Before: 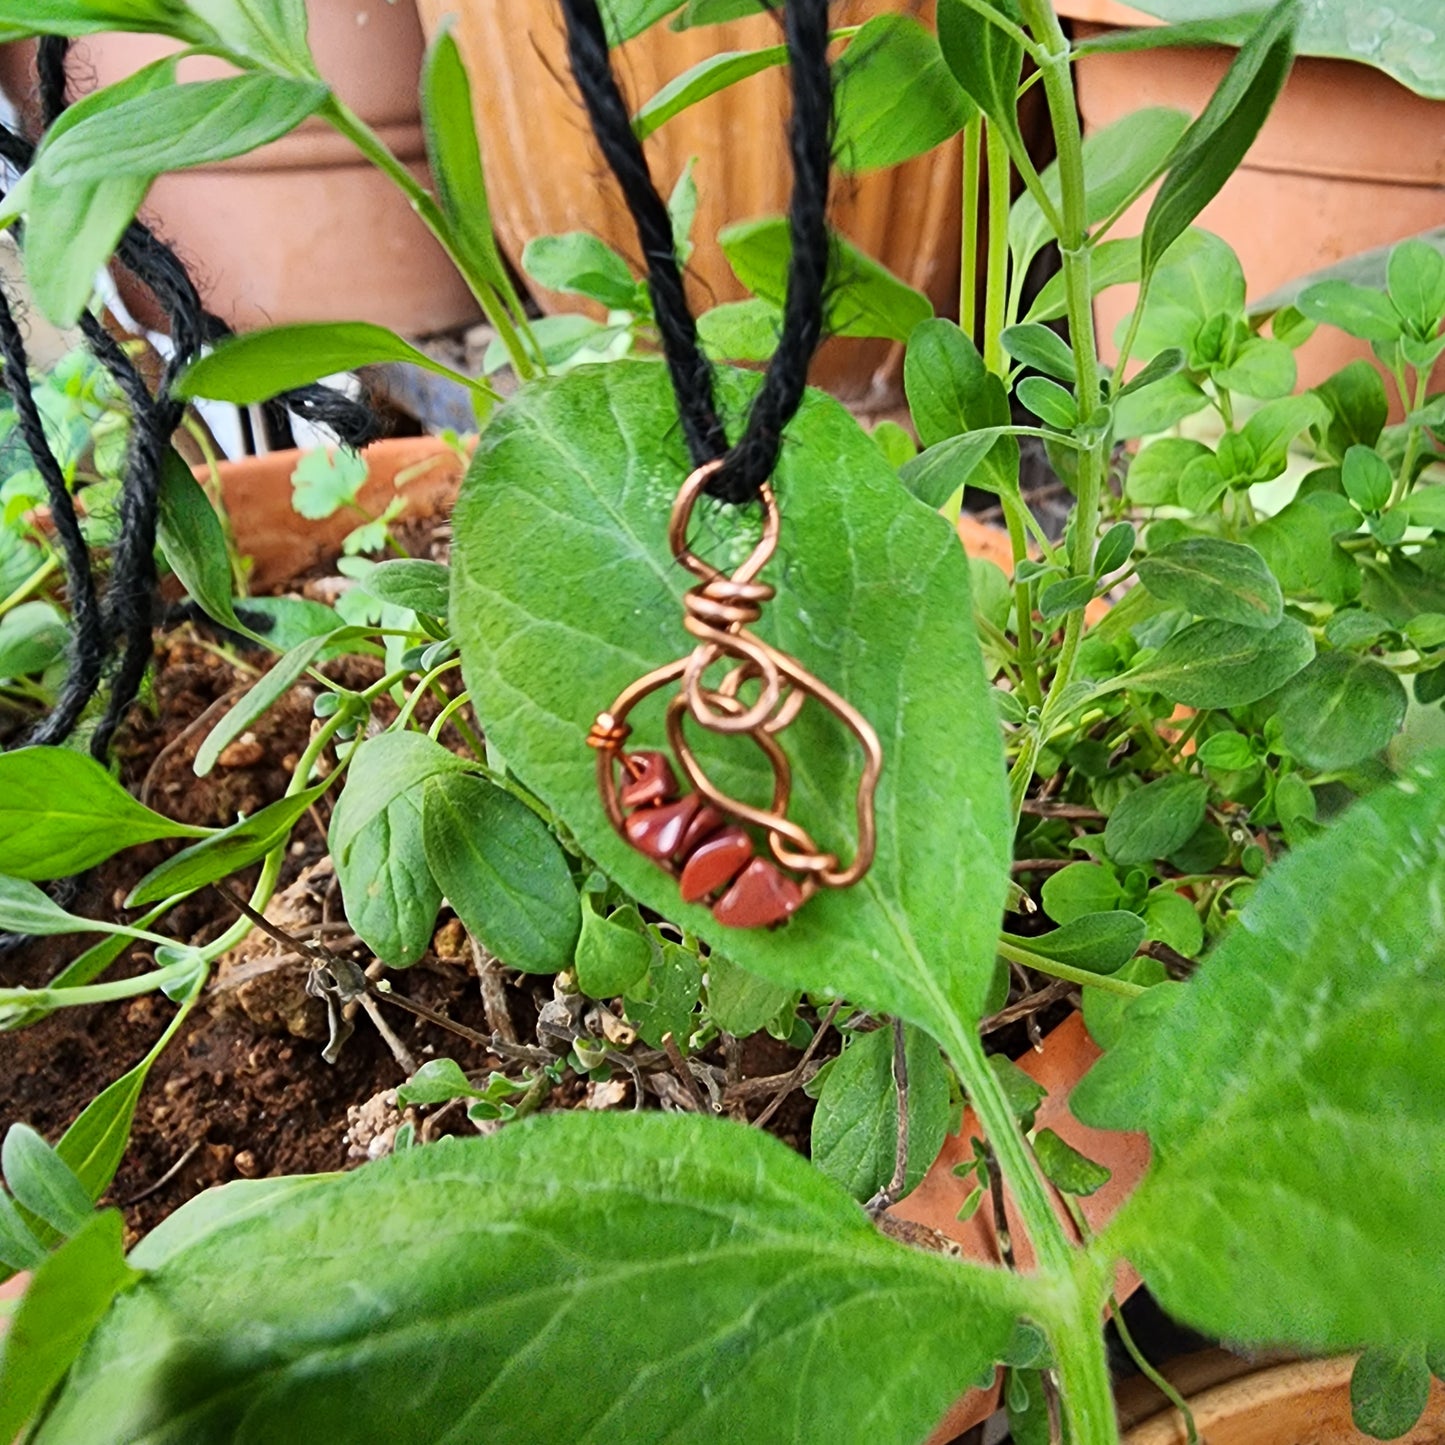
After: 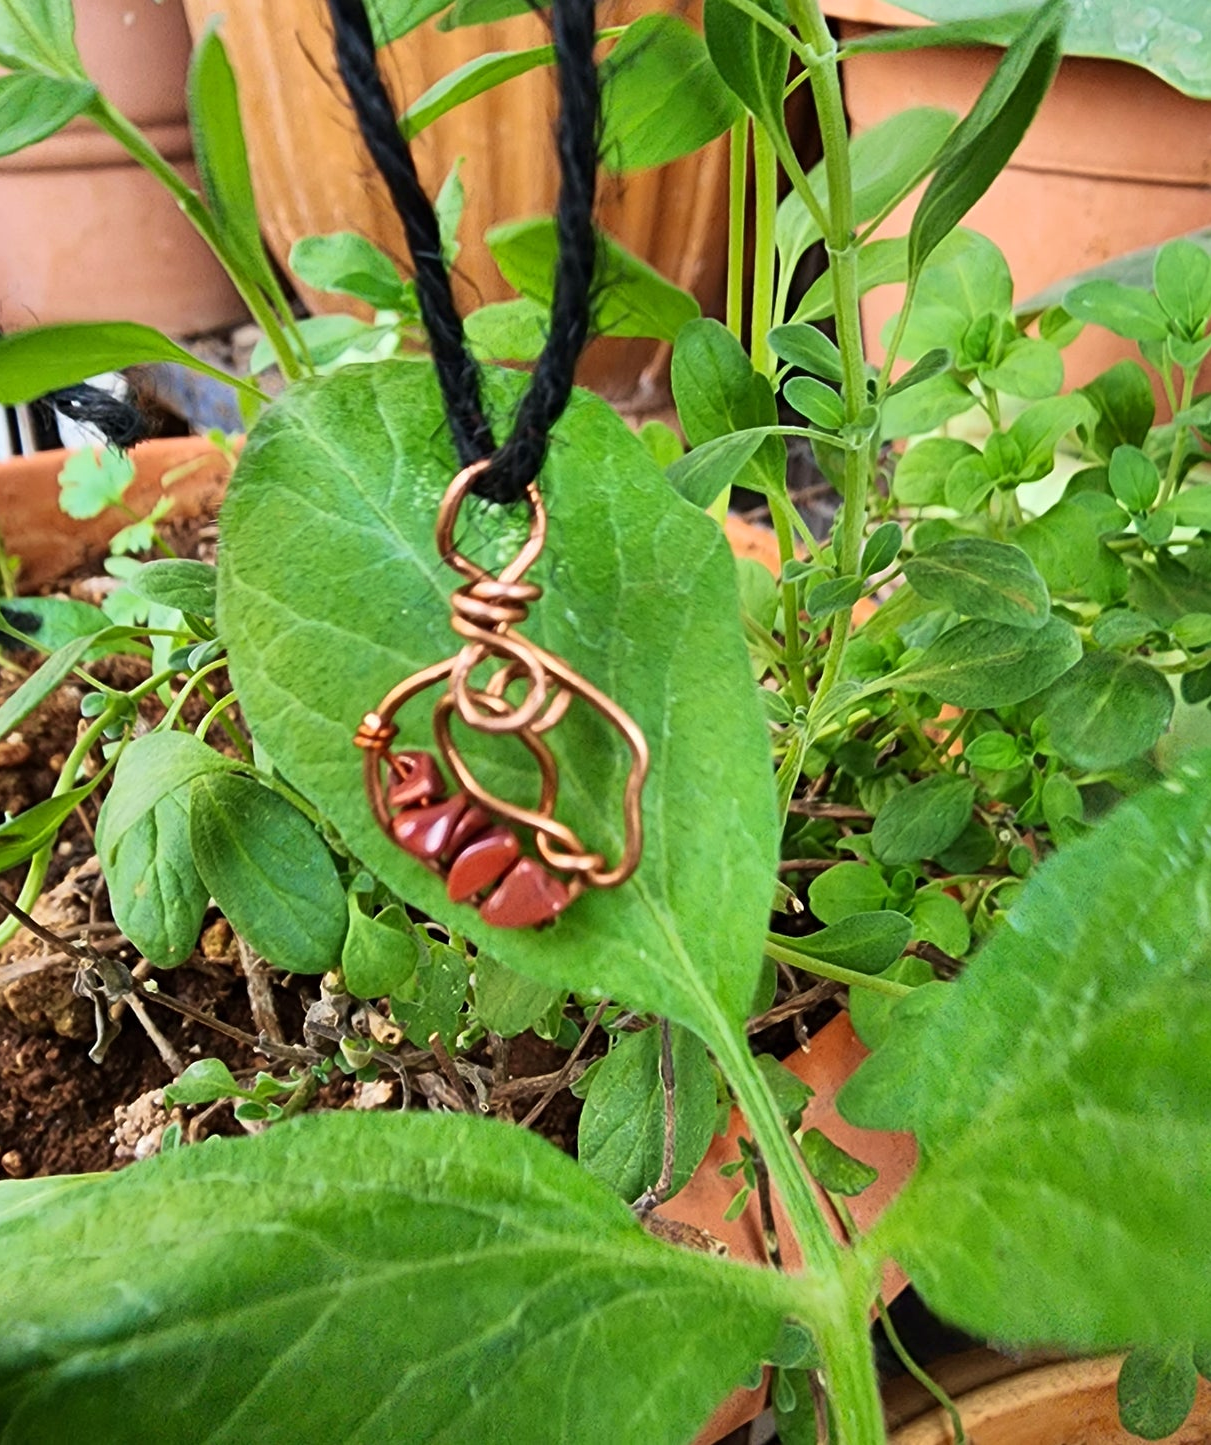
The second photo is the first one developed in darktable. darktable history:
crop: left 16.145%
velvia: on, module defaults
